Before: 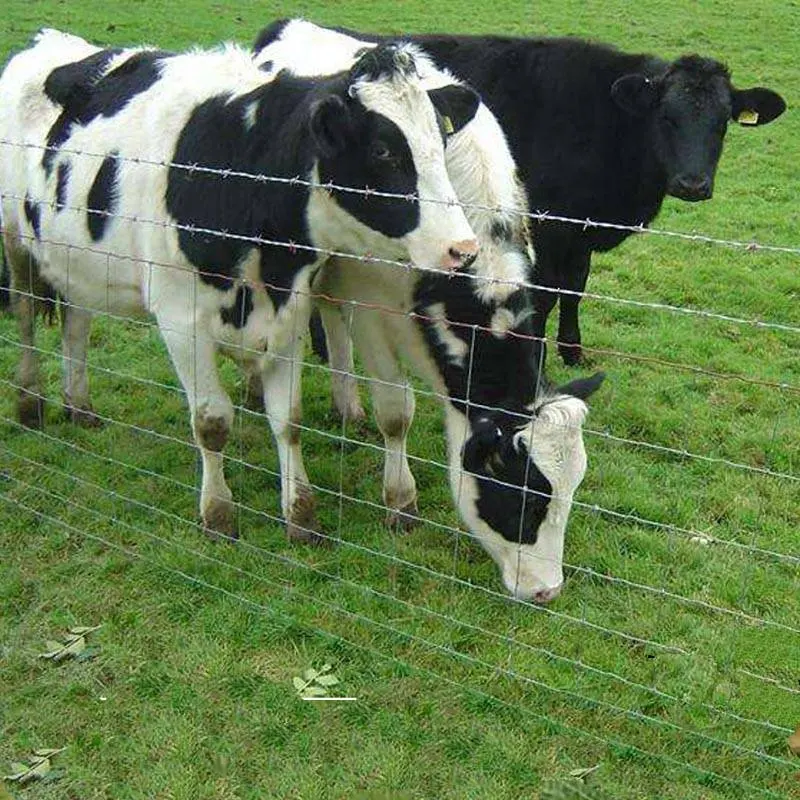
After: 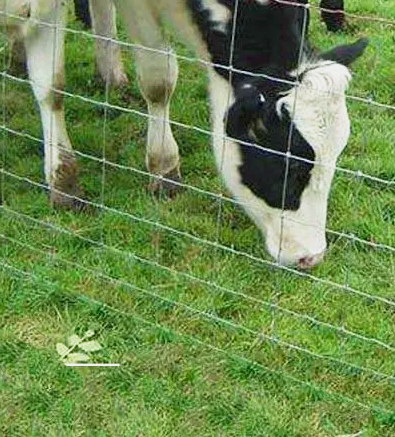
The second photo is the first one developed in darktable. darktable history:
base curve: curves: ch0 [(0, 0) (0.088, 0.125) (0.176, 0.251) (0.354, 0.501) (0.613, 0.749) (1, 0.877)], preserve colors none
crop: left 29.672%, top 41.786%, right 20.851%, bottom 3.487%
